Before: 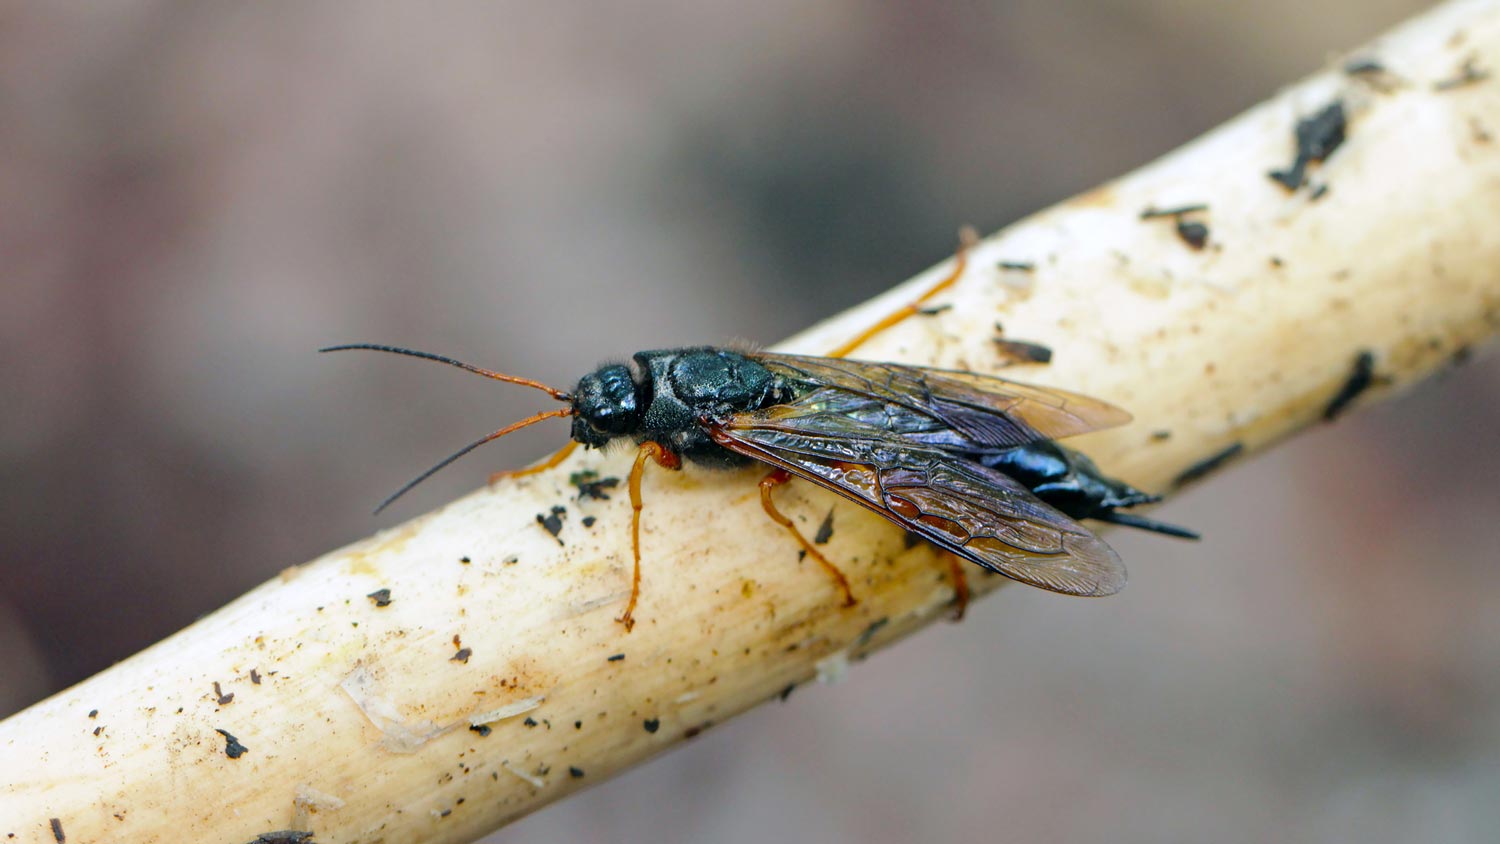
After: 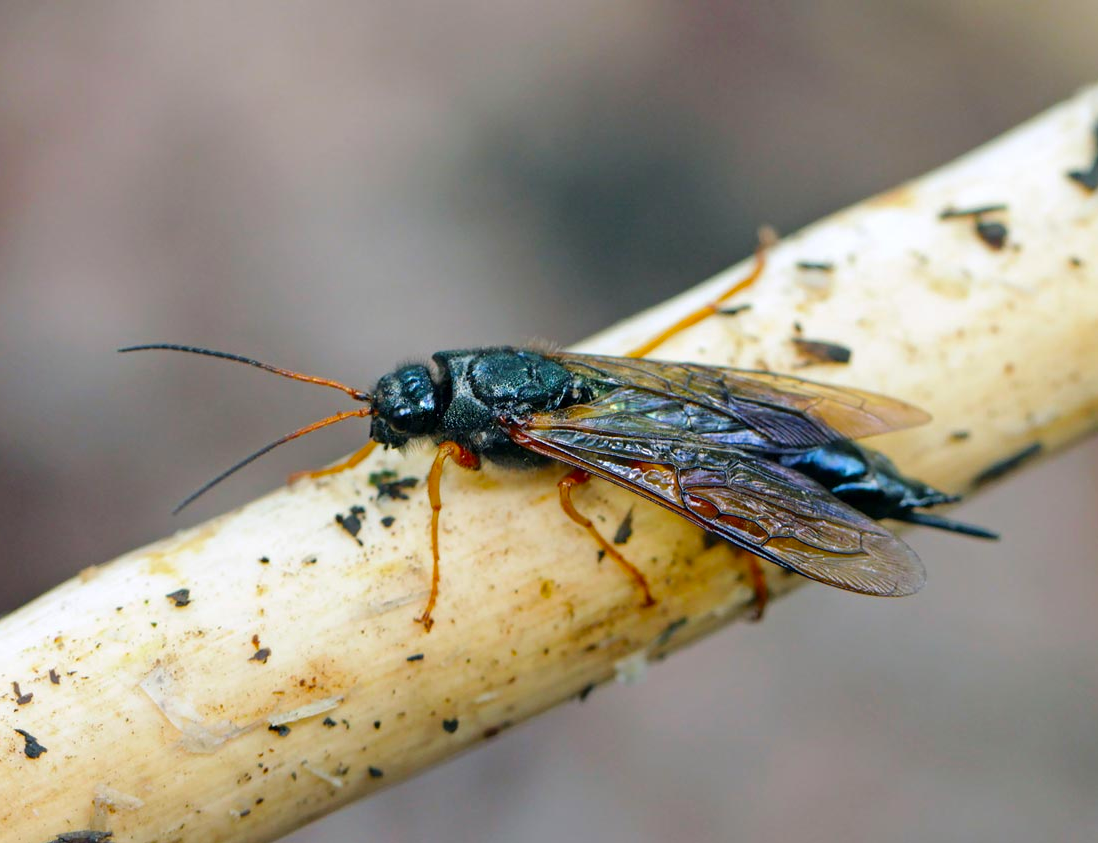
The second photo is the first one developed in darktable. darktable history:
crop: left 13.443%, right 13.31%
contrast brightness saturation: saturation 0.13
